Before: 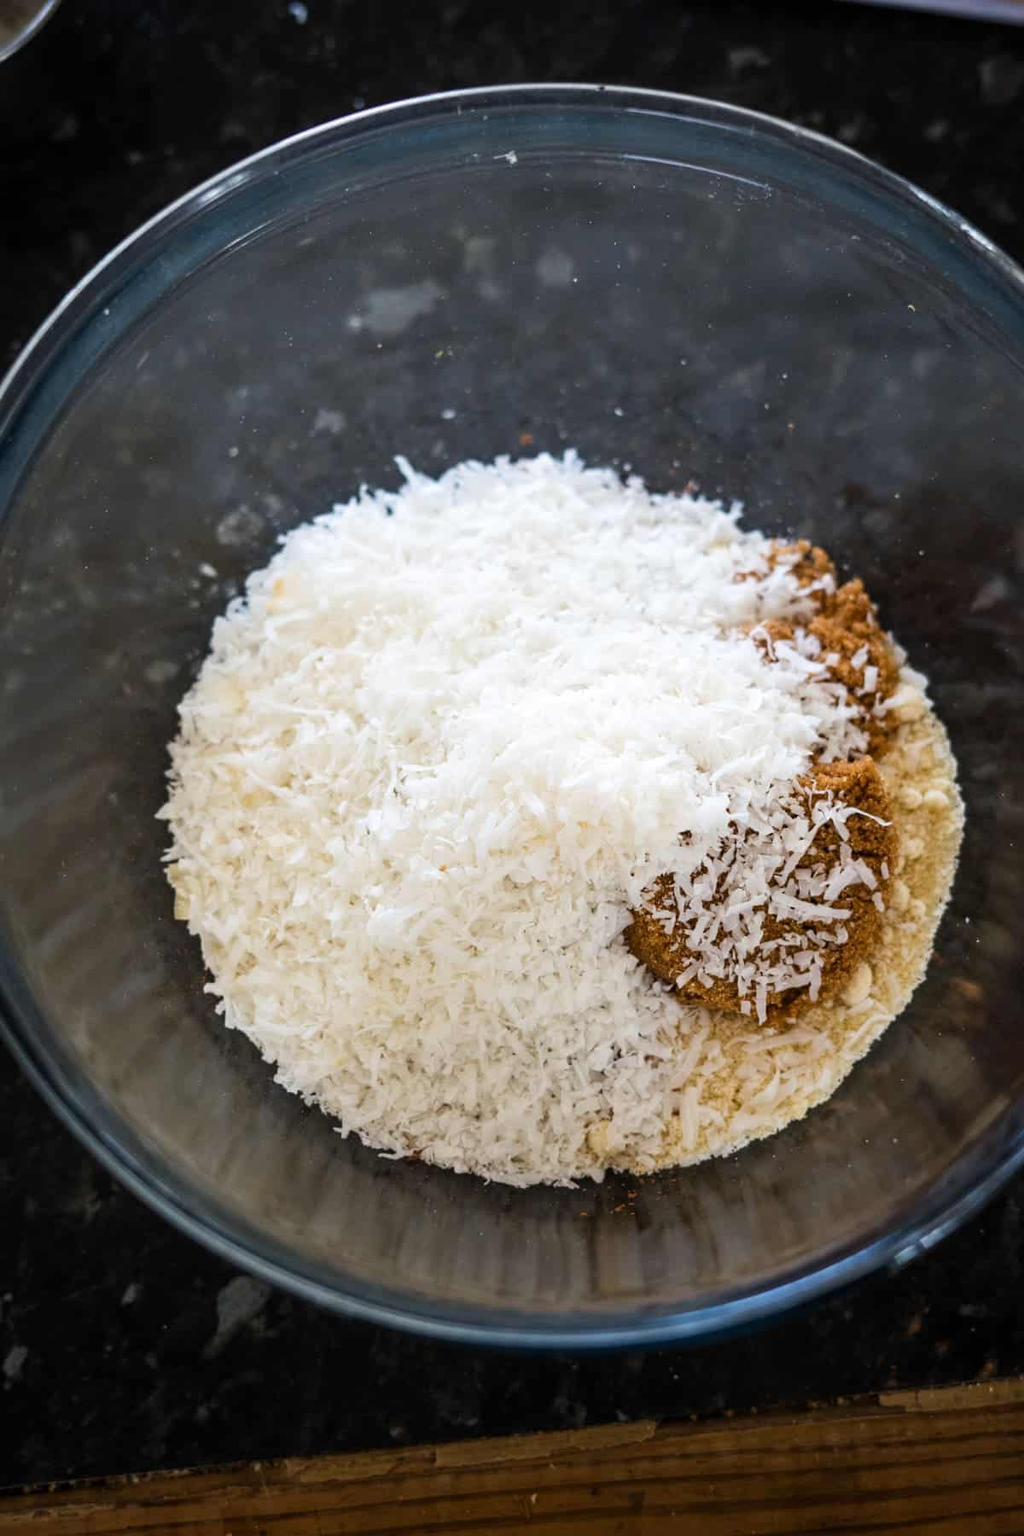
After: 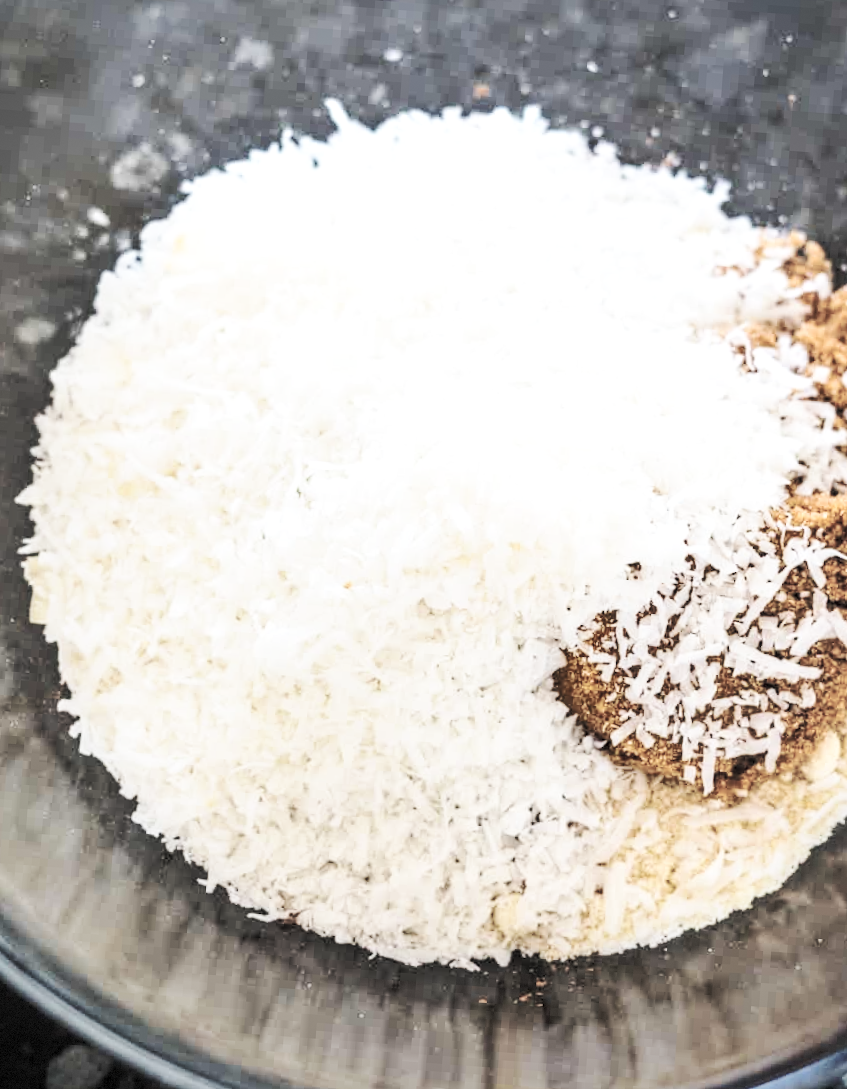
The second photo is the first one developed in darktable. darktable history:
tone curve: curves: ch0 [(0, 0) (0.004, 0.001) (0.133, 0.16) (0.325, 0.399) (0.475, 0.588) (0.832, 0.903) (1, 1)], color space Lab, independent channels, preserve colors none
base curve: curves: ch0 [(0, 0) (0.036, 0.037) (0.121, 0.228) (0.46, 0.76) (0.859, 0.983) (1, 1)], preserve colors none
vignetting: fall-off radius 60.81%, saturation 0.365, dithering 8-bit output, unbound false
crop and rotate: angle -4.17°, left 9.758%, top 20.894%, right 12.13%, bottom 12.14%
shadows and highlights: shadows -86.98, highlights -36.25, highlights color adjustment 89.58%, soften with gaussian
local contrast: on, module defaults
contrast brightness saturation: brightness 0.187, saturation -0.492
